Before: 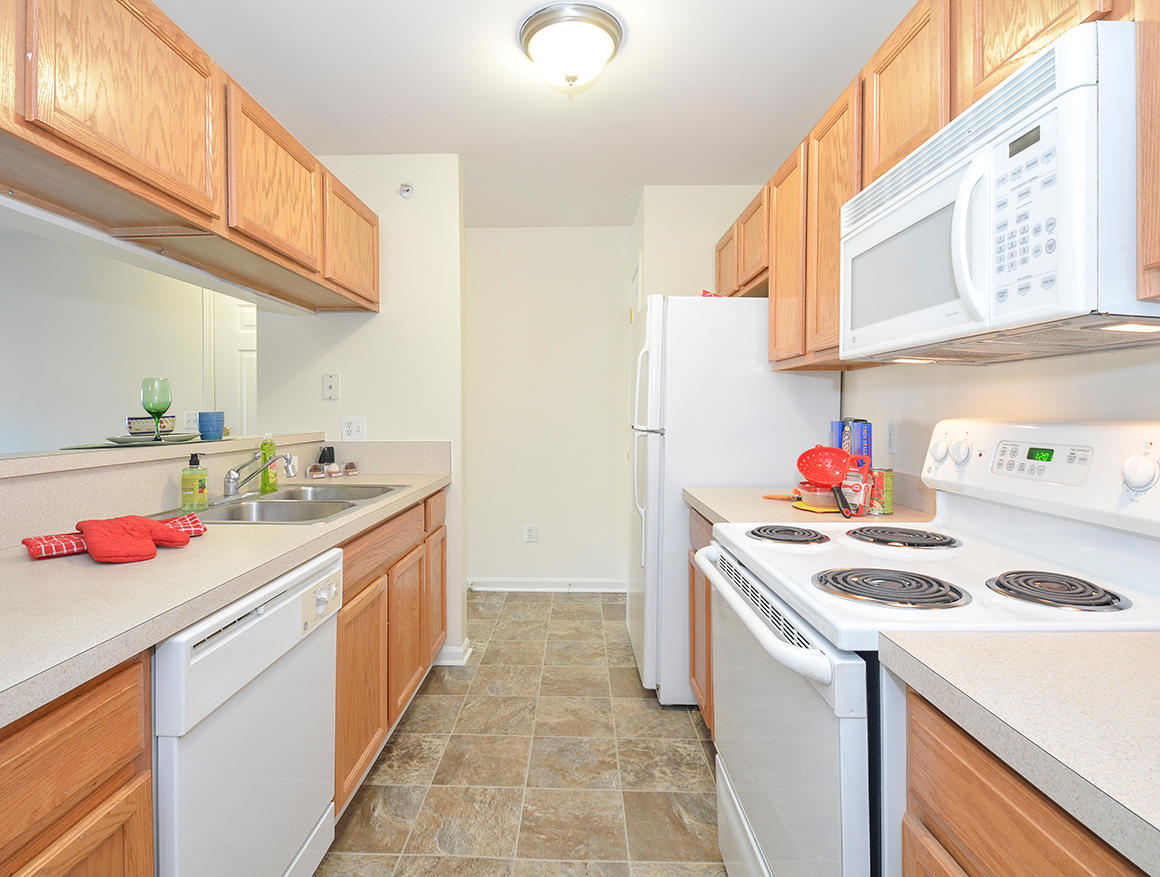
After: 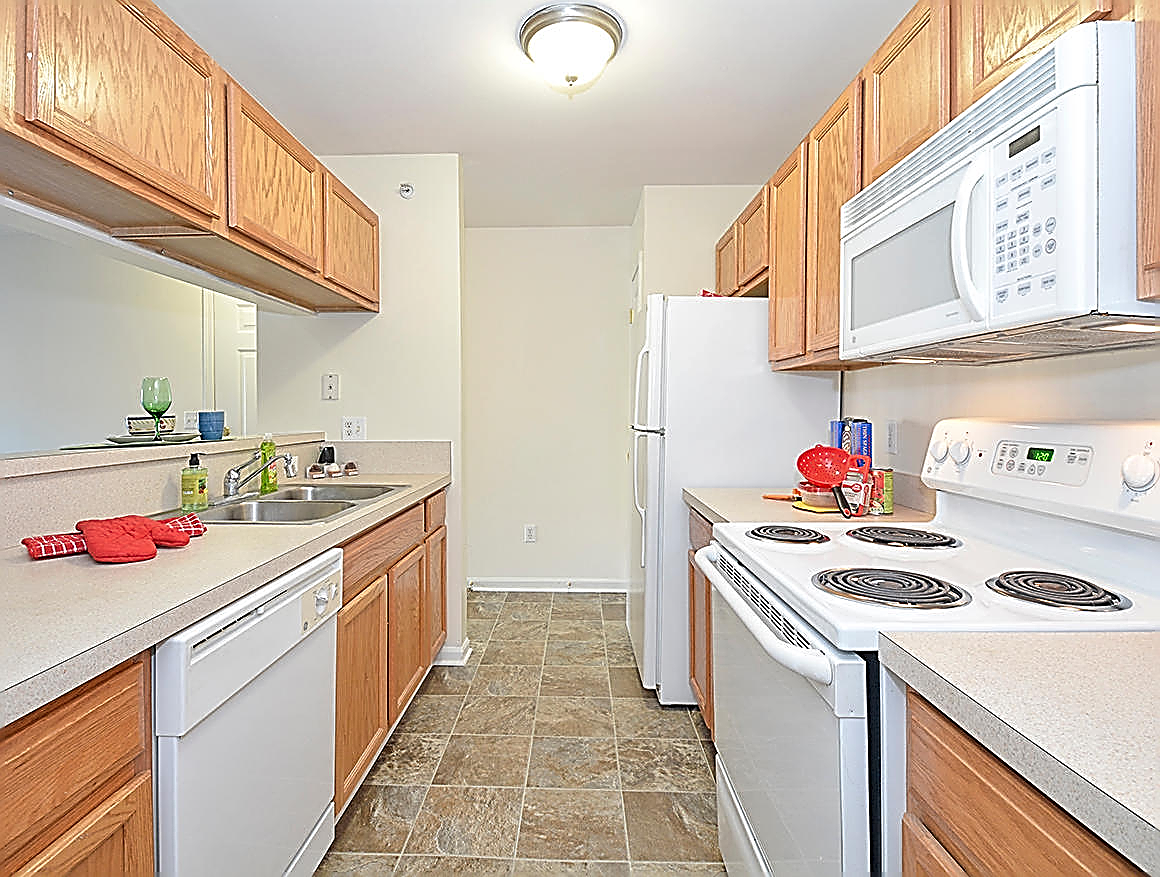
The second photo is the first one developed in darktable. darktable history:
shadows and highlights: shadows 37.59, highlights -28.04, soften with gaussian
sharpen: amount 2
